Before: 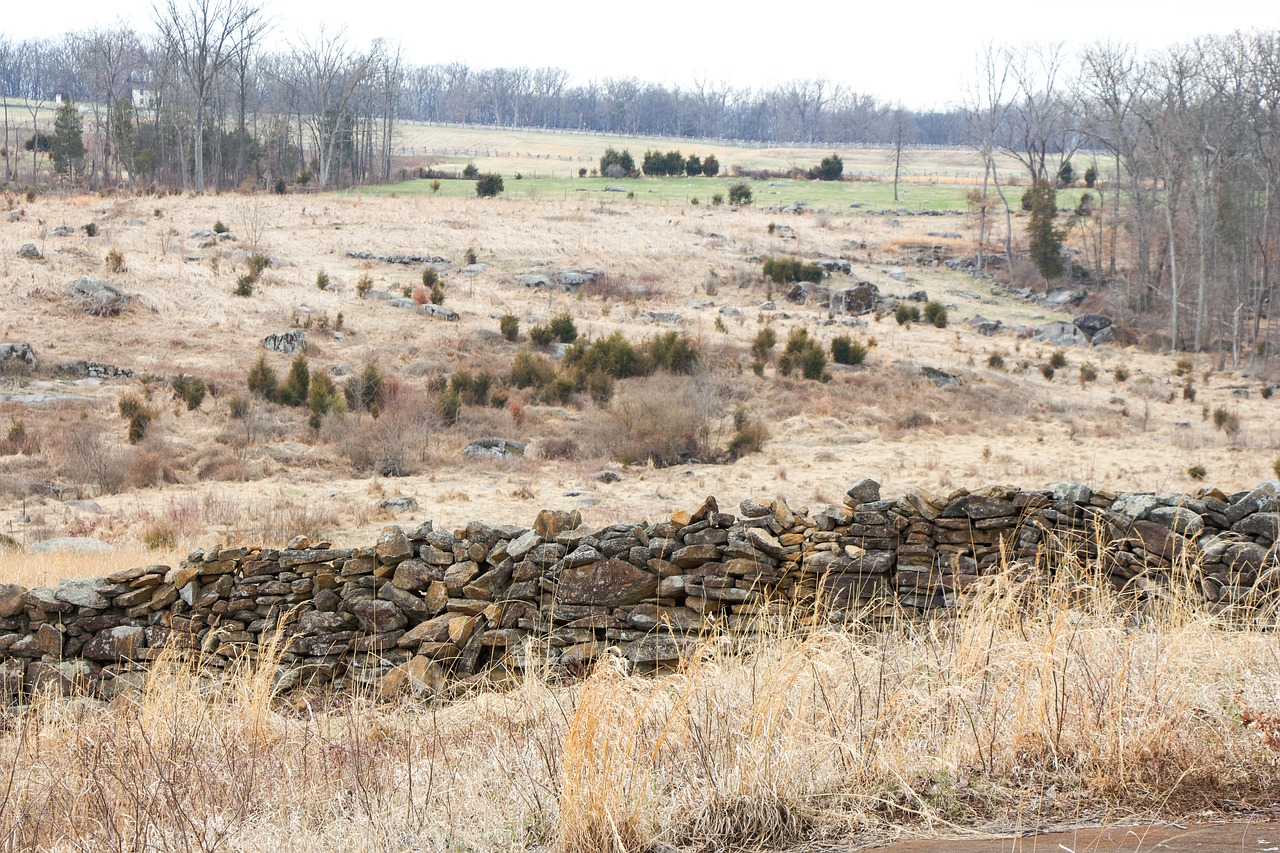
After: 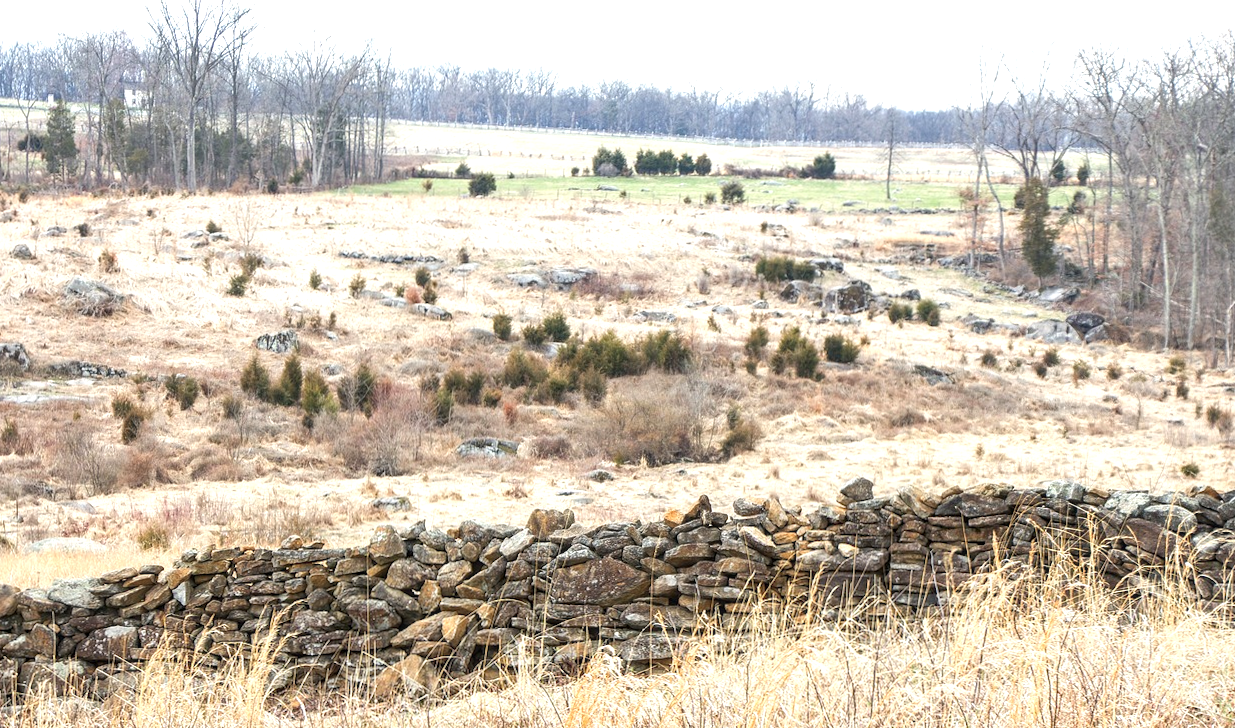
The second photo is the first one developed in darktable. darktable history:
exposure: black level correction -0.002, exposure 0.543 EV, compensate exposure bias true, compensate highlight preservation false
crop and rotate: angle 0.126°, left 0.428%, right 2.696%, bottom 14.362%
local contrast: on, module defaults
